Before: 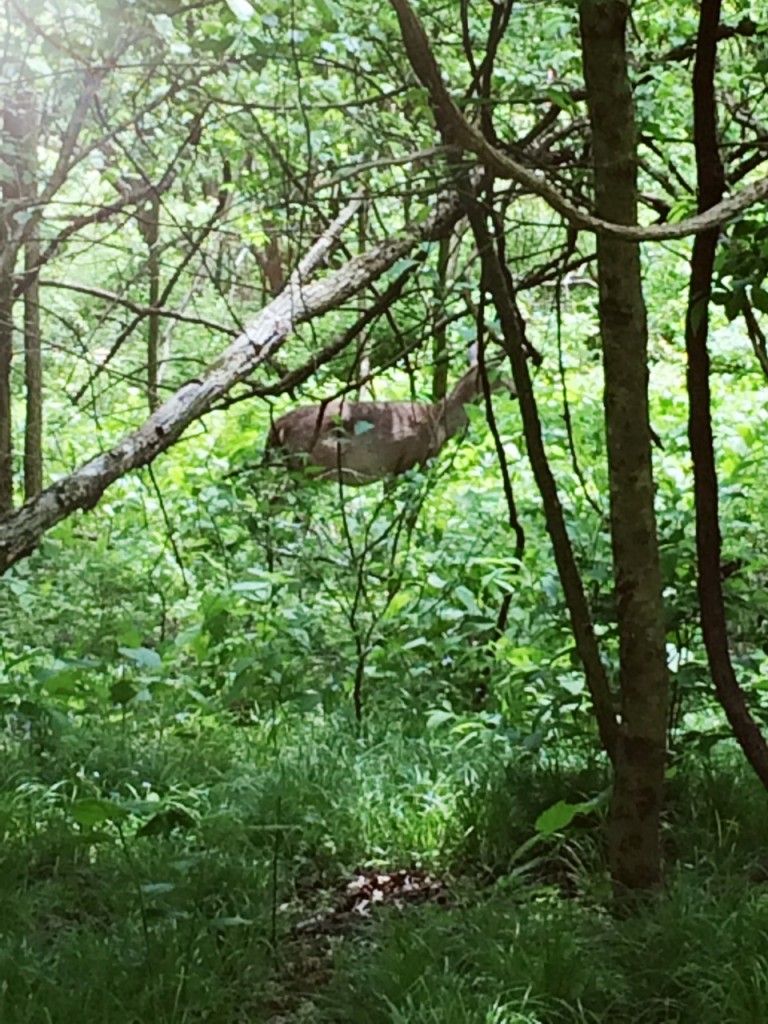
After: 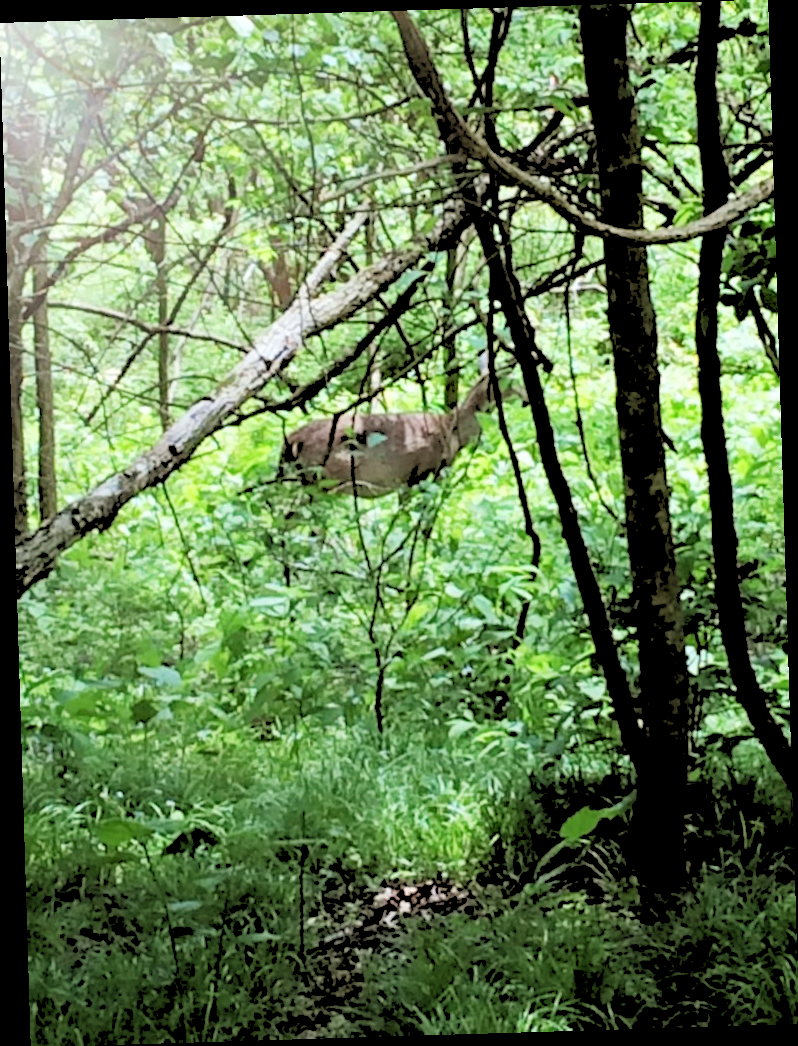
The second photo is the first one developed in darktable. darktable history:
rgb levels: levels [[0.027, 0.429, 0.996], [0, 0.5, 1], [0, 0.5, 1]]
rotate and perspective: rotation -1.75°, automatic cropping off
